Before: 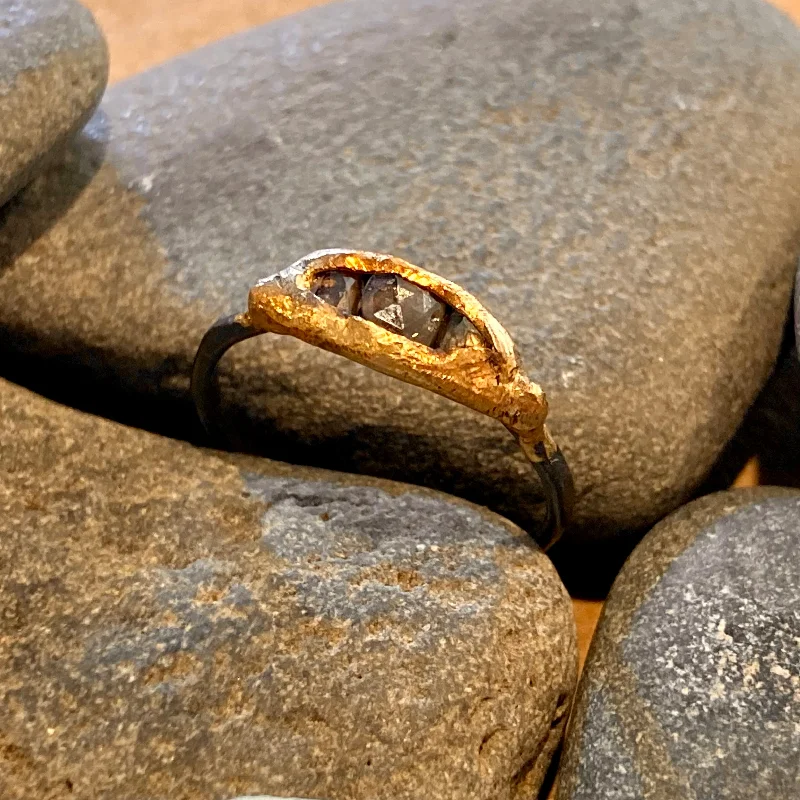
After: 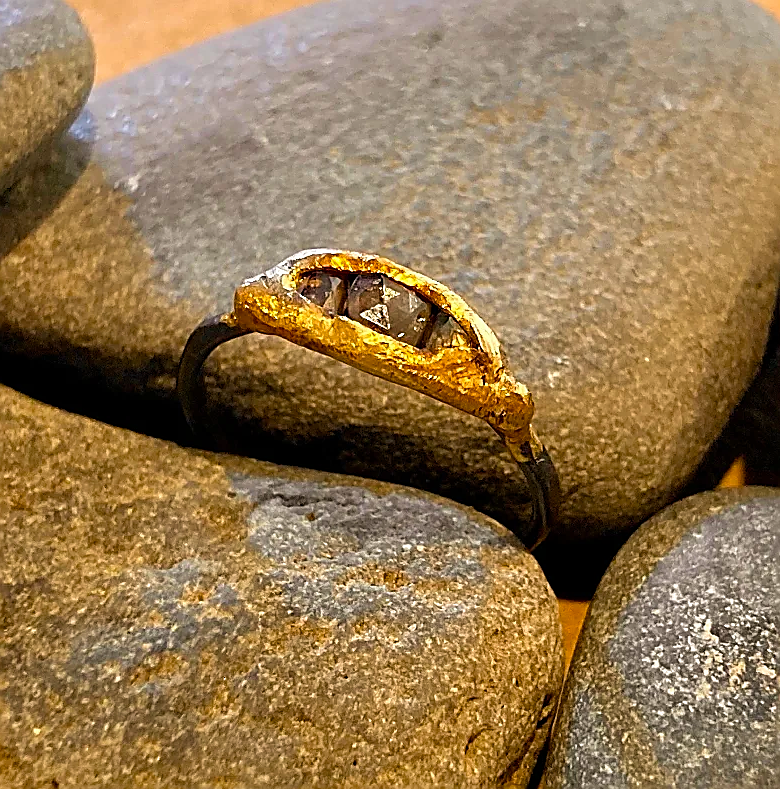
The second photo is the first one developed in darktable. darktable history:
crop and rotate: left 1.774%, right 0.633%, bottom 1.28%
color balance rgb: perceptual saturation grading › global saturation 20%, global vibrance 20%
velvia: strength 15%
sharpen: radius 1.4, amount 1.25, threshold 0.7
